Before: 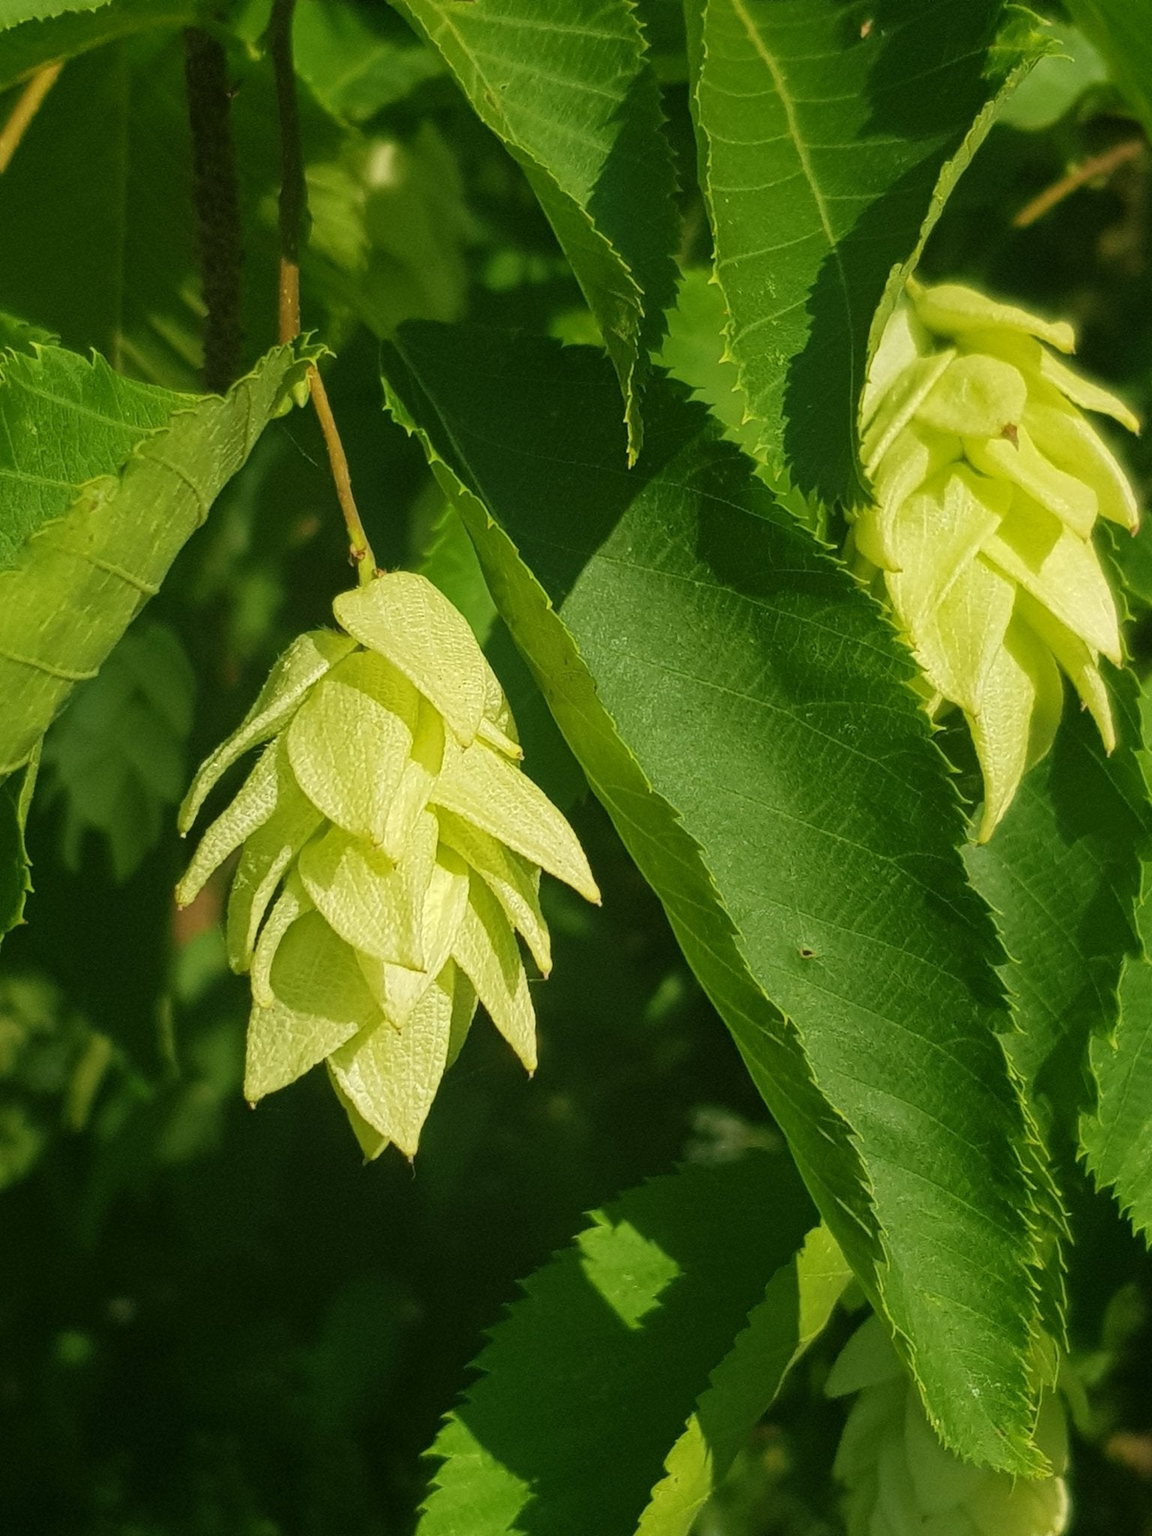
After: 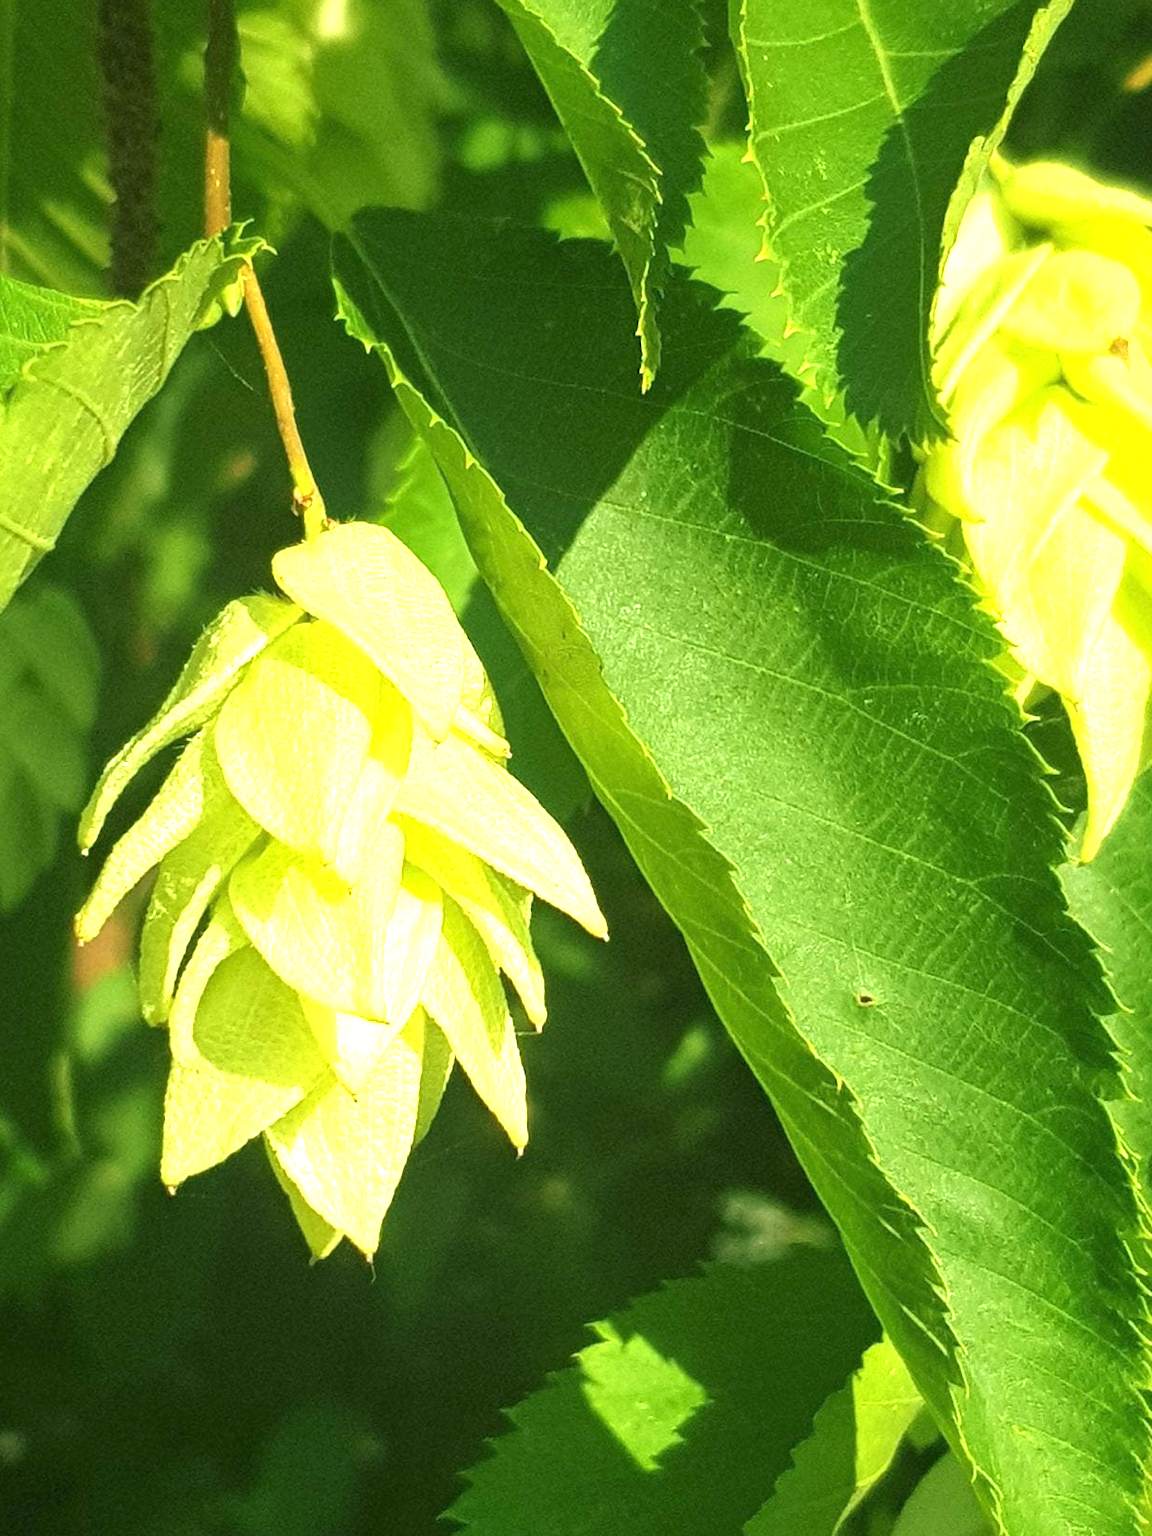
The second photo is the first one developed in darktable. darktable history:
crop and rotate: left 10.071%, top 10.071%, right 10.02%, bottom 10.02%
exposure: black level correction 0, exposure 1.45 EV, compensate exposure bias true, compensate highlight preservation false
